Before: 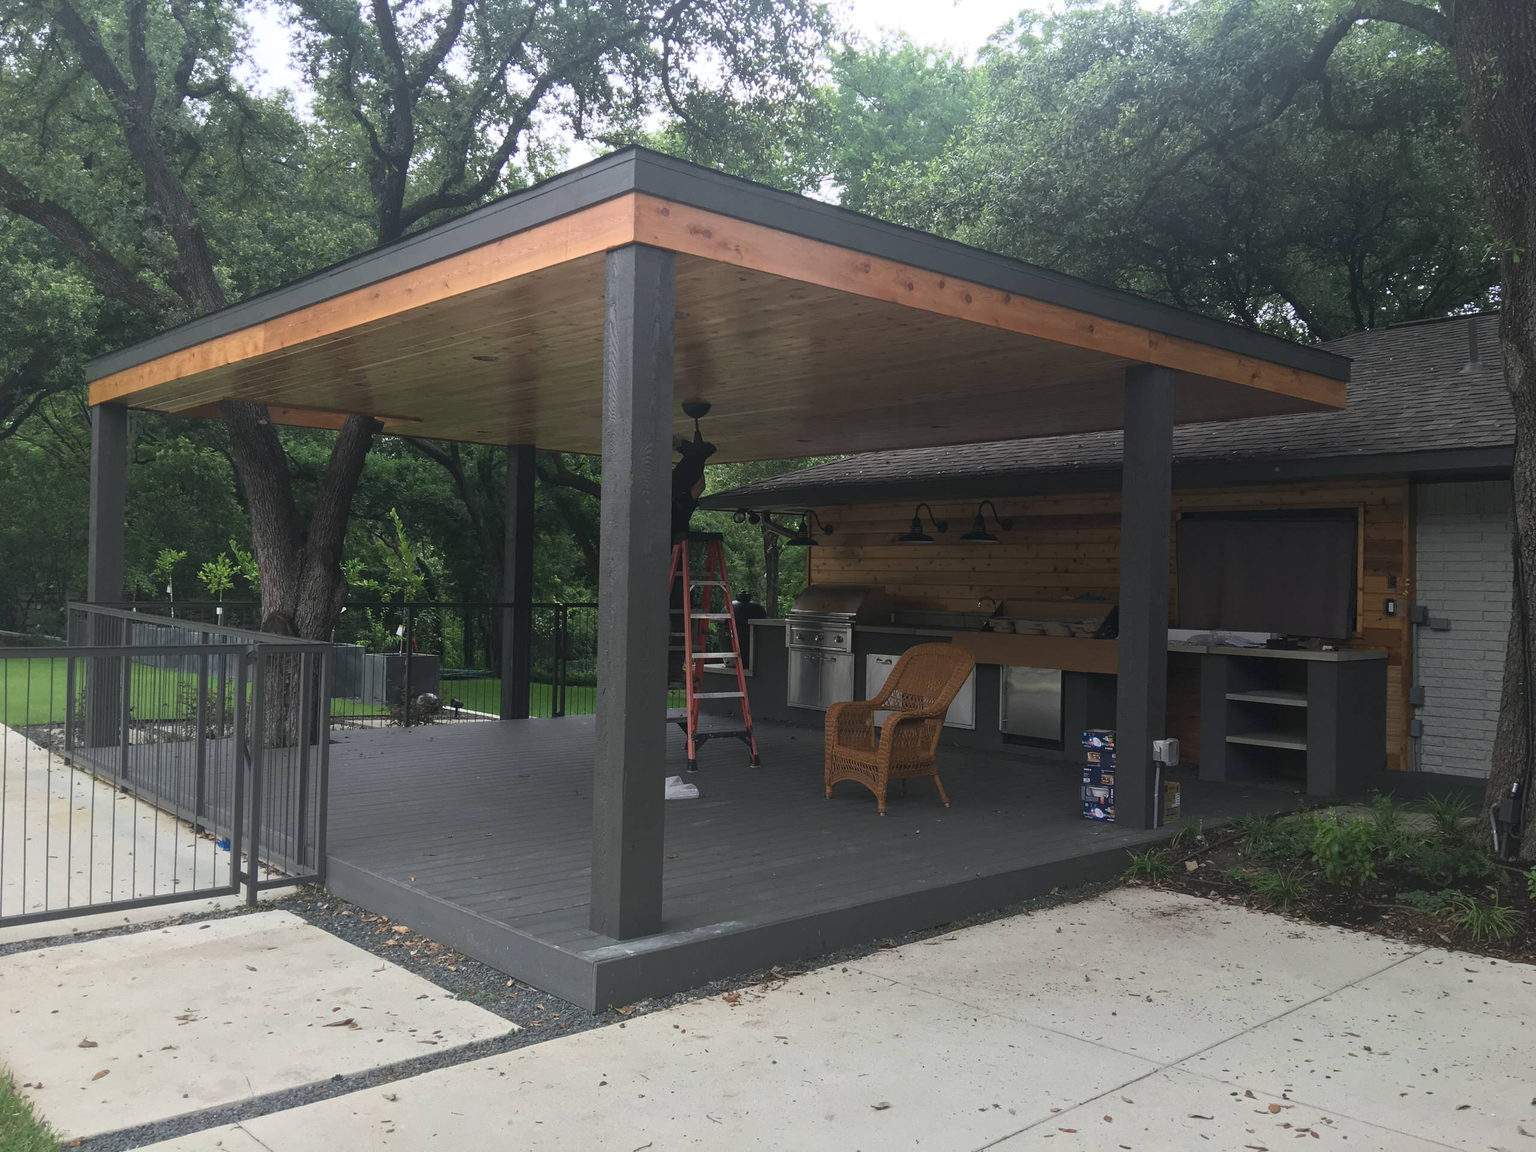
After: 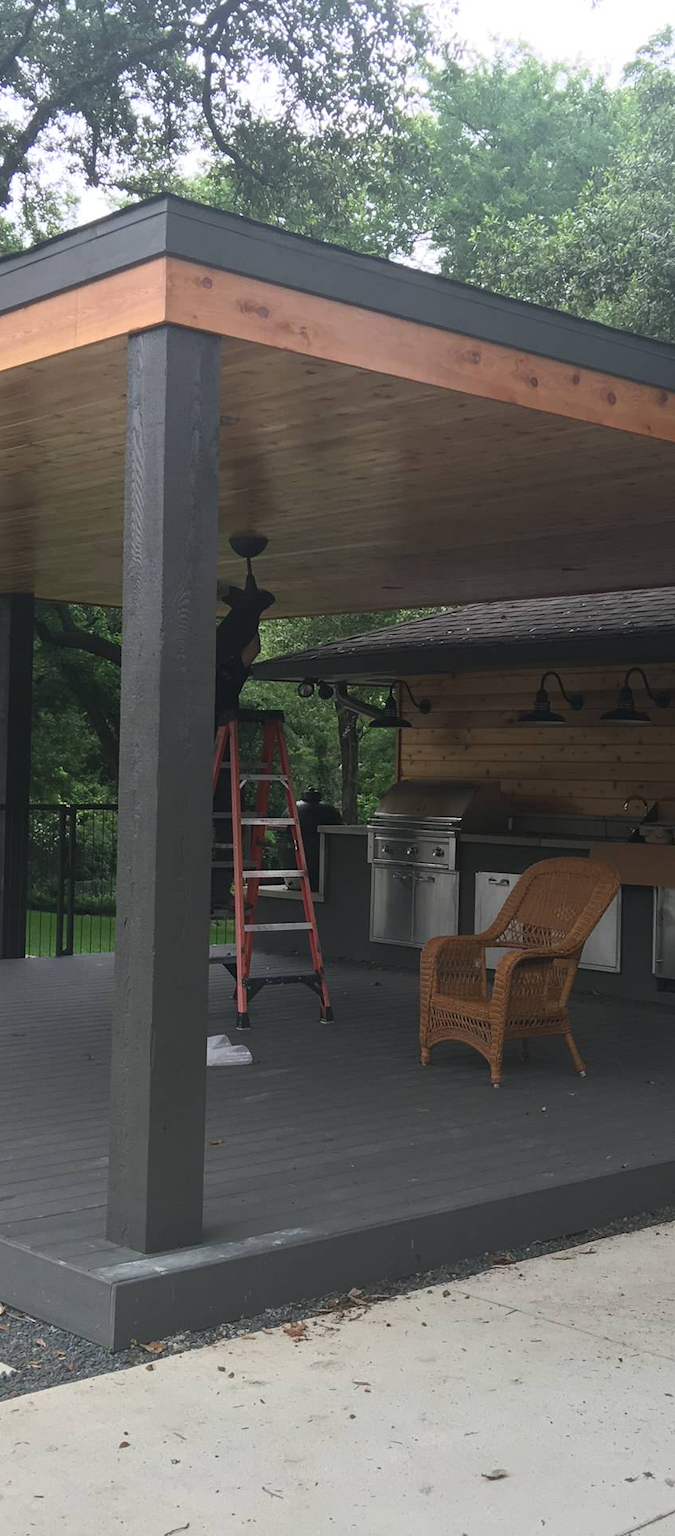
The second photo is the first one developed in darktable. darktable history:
crop: left 33.224%, right 33.798%
